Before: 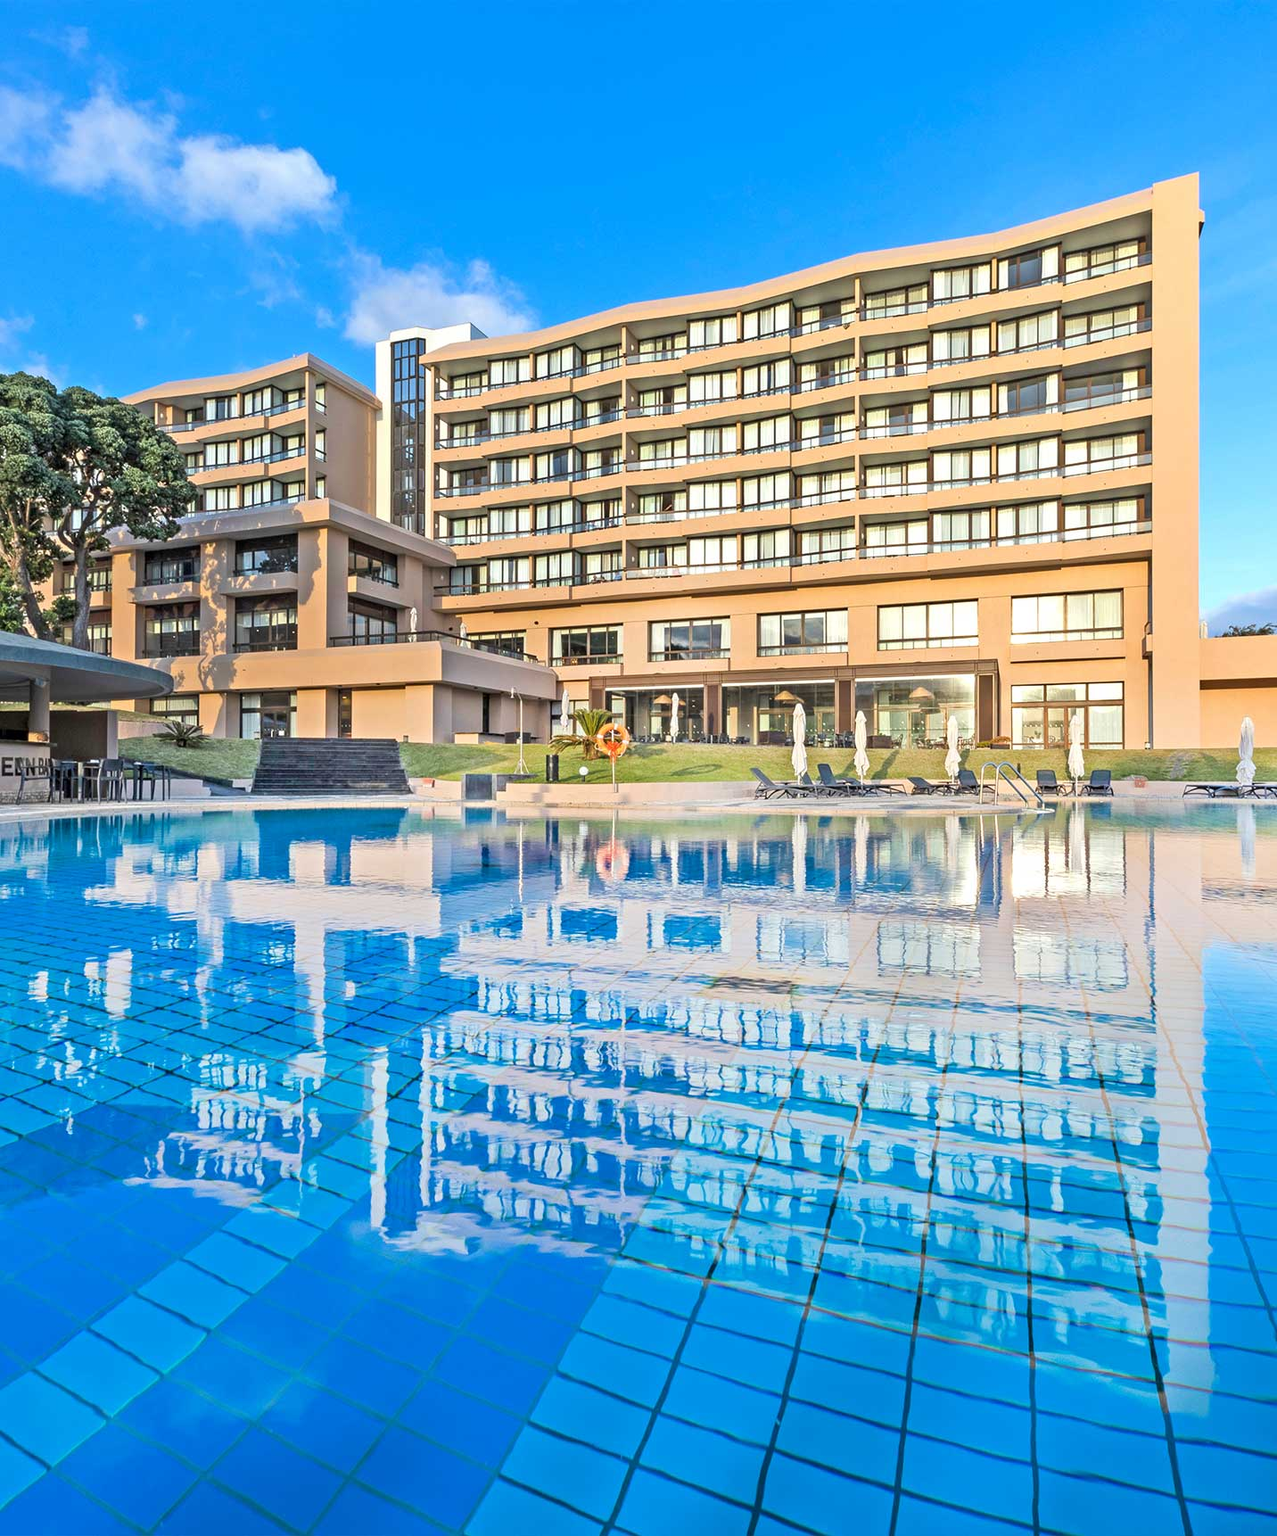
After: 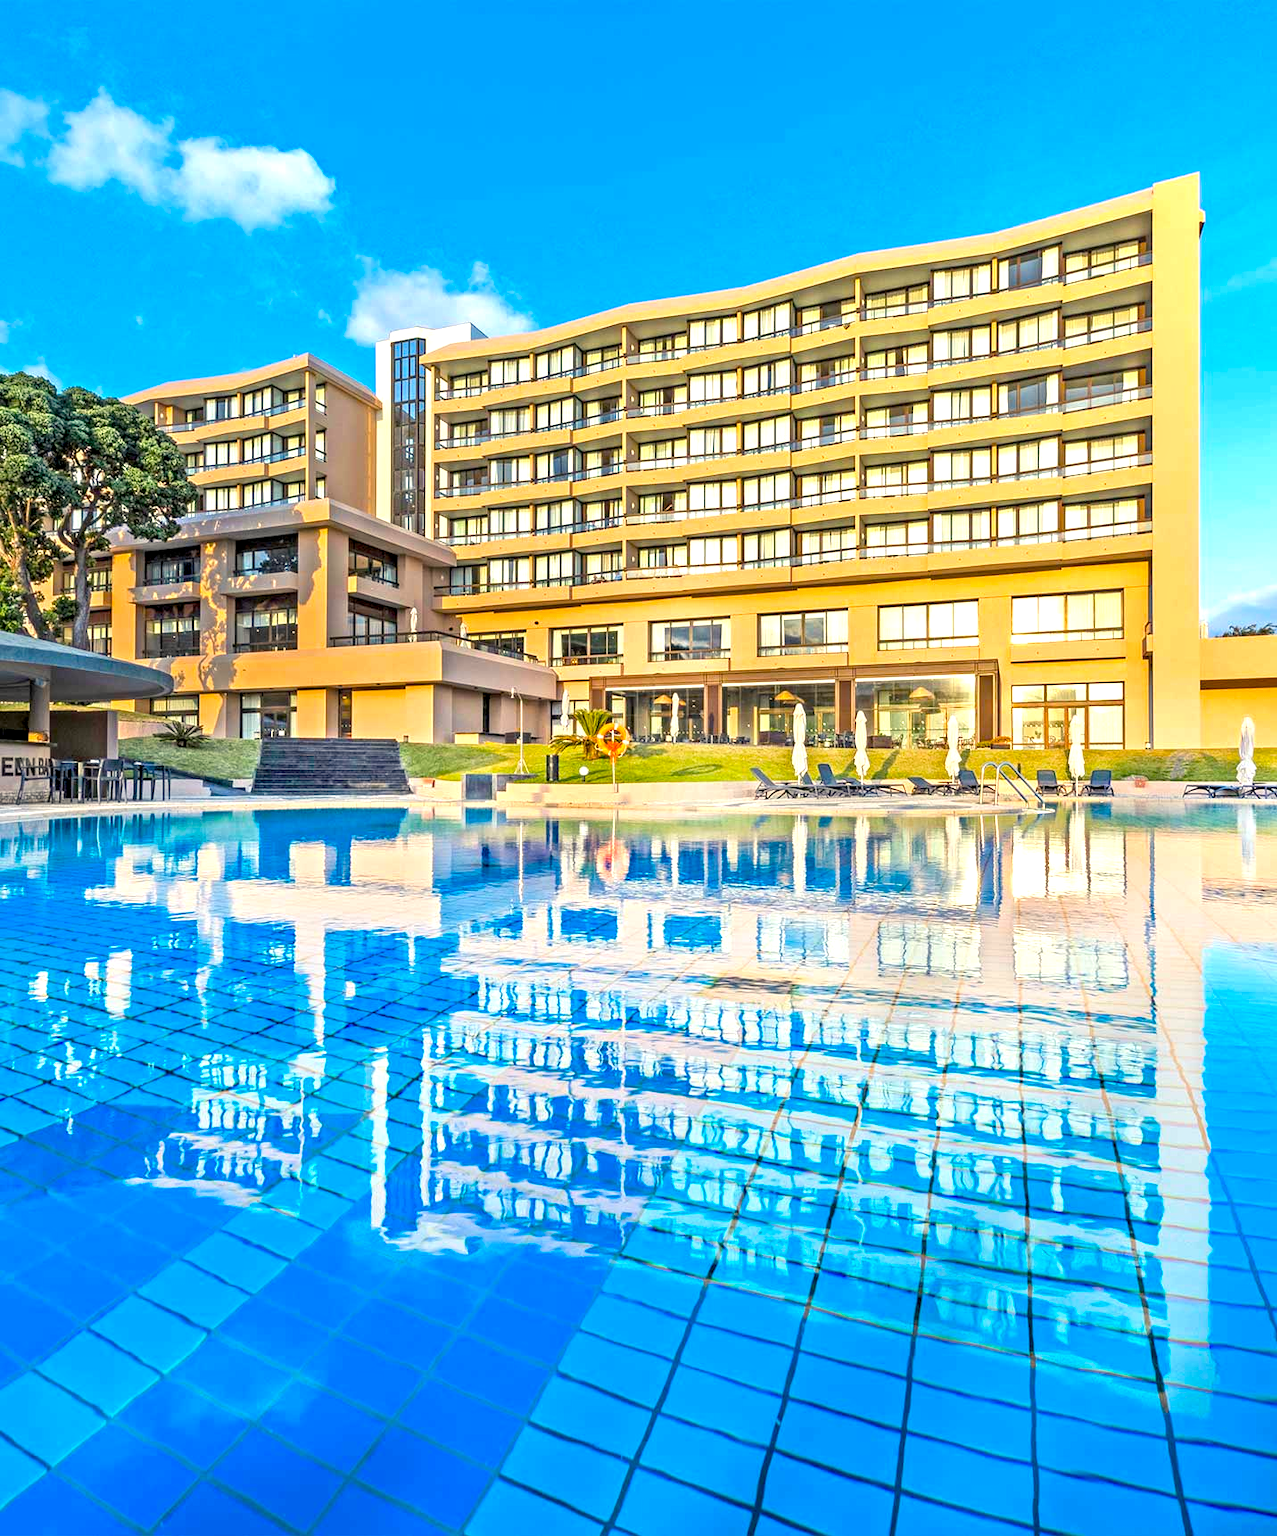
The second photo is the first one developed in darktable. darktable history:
exposure: black level correction 0.005, exposure 0.413 EV, compensate highlight preservation false
local contrast: on, module defaults
color balance rgb: highlights gain › chroma 3.058%, highlights gain › hue 76.97°, linear chroma grading › global chroma 8.712%, perceptual saturation grading › global saturation 30.091%
